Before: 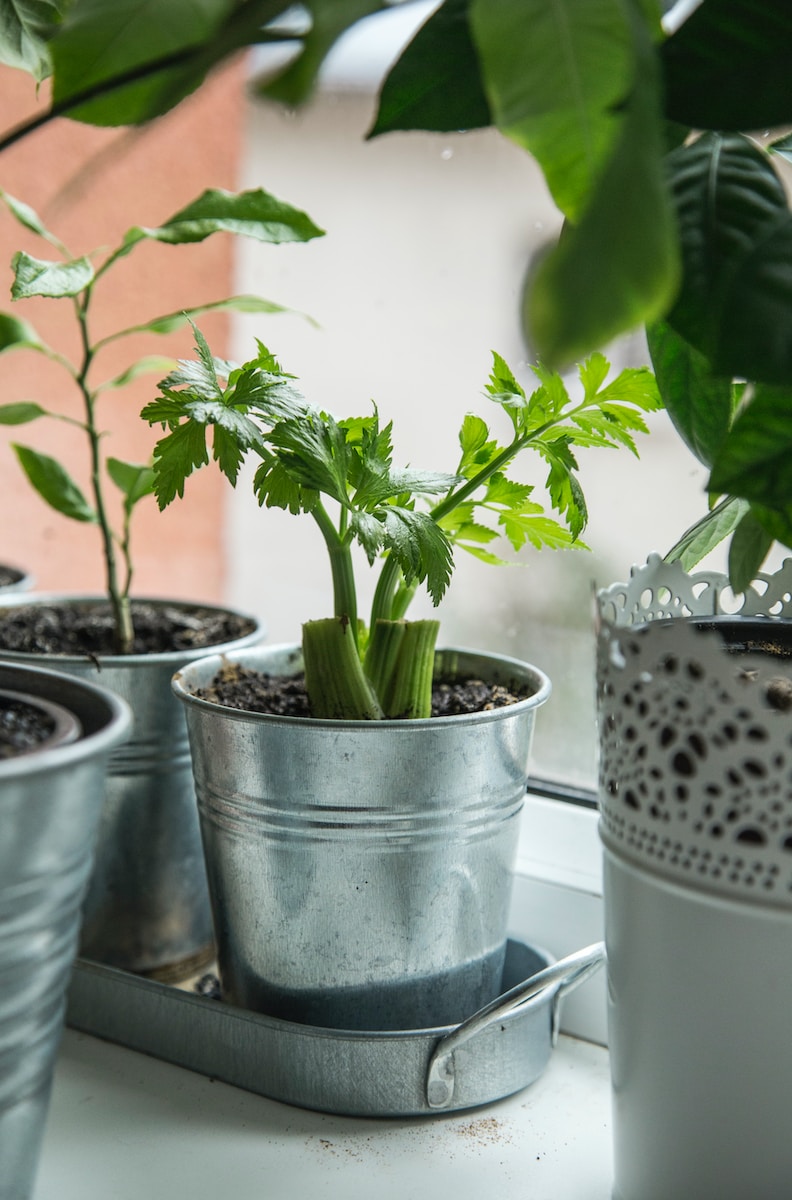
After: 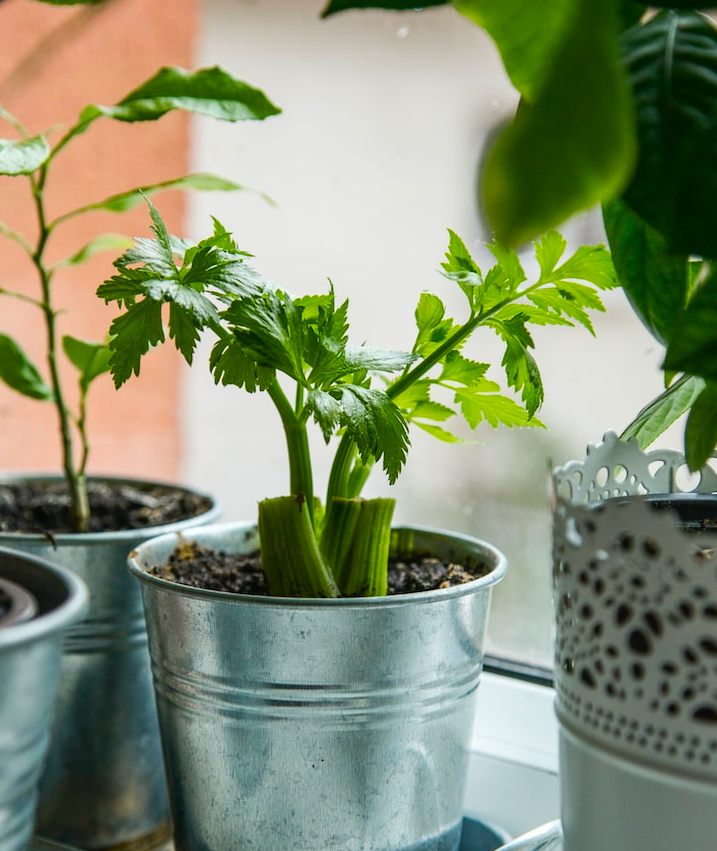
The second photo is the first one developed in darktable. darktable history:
crop: left 5.558%, top 10.19%, right 3.809%, bottom 18.885%
color balance rgb: shadows lift › luminance -19.831%, linear chroma grading › global chroma 14.663%, perceptual saturation grading › global saturation 35.03%, perceptual saturation grading › highlights -29.81%, perceptual saturation grading › shadows 34.874%, global vibrance 9.651%
